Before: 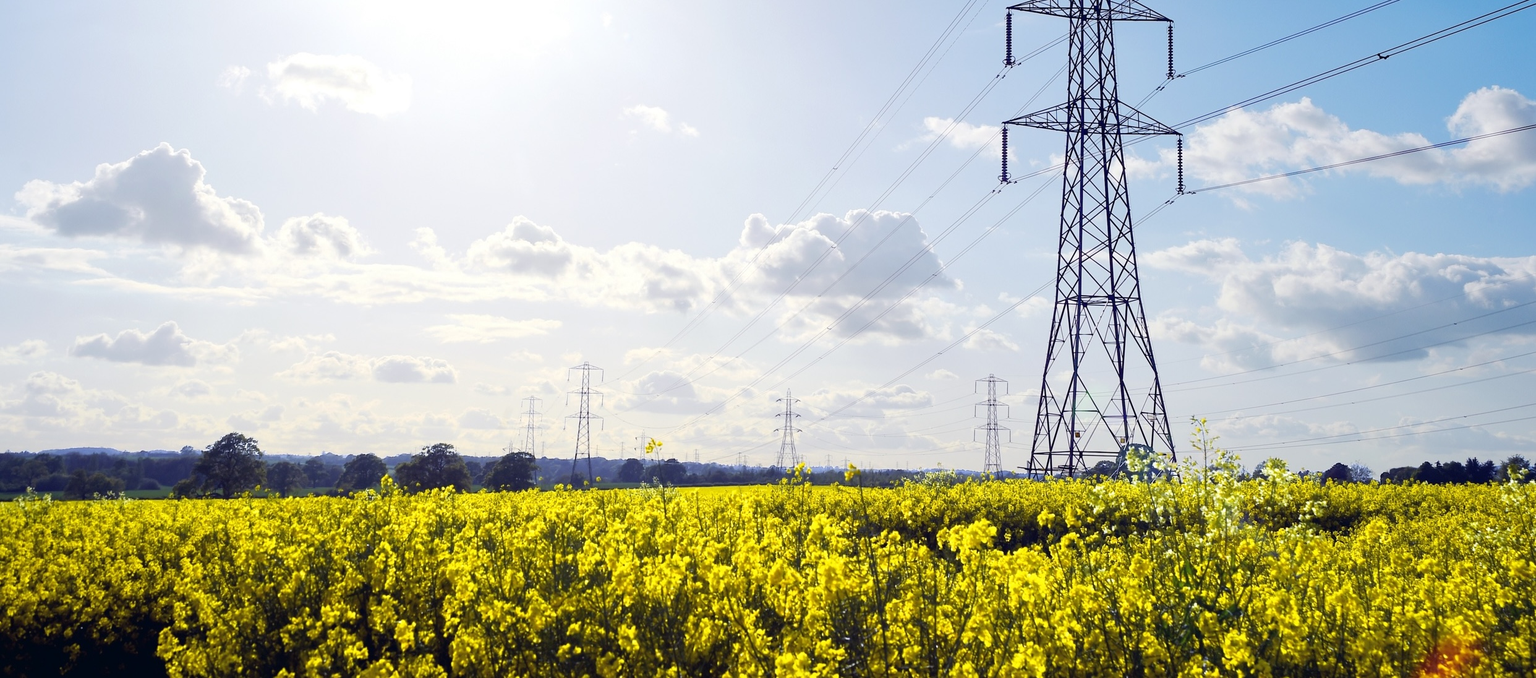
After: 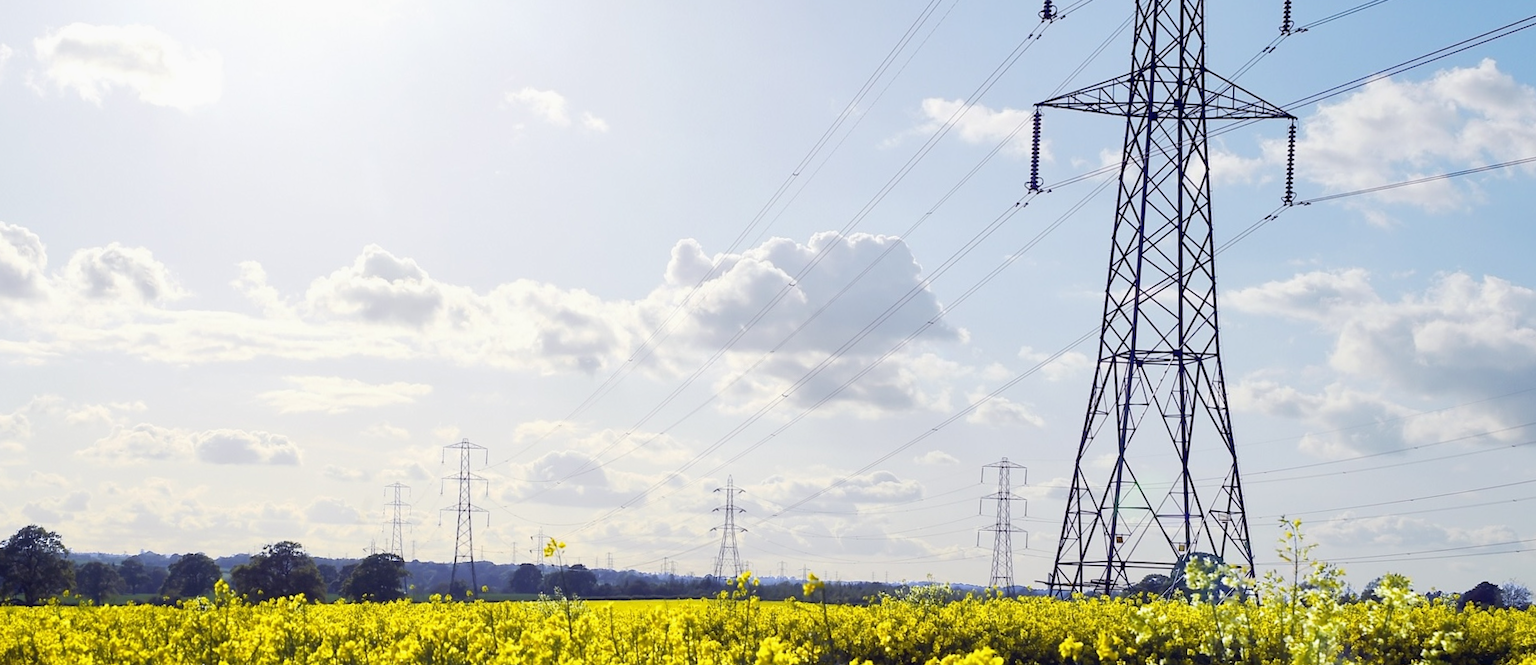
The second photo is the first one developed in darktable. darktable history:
crop and rotate: left 10.77%, top 5.1%, right 10.41%, bottom 16.76%
exposure: exposure -0.064 EV, compensate highlight preservation false
rotate and perspective: rotation 0.062°, lens shift (vertical) 0.115, lens shift (horizontal) -0.133, crop left 0.047, crop right 0.94, crop top 0.061, crop bottom 0.94
